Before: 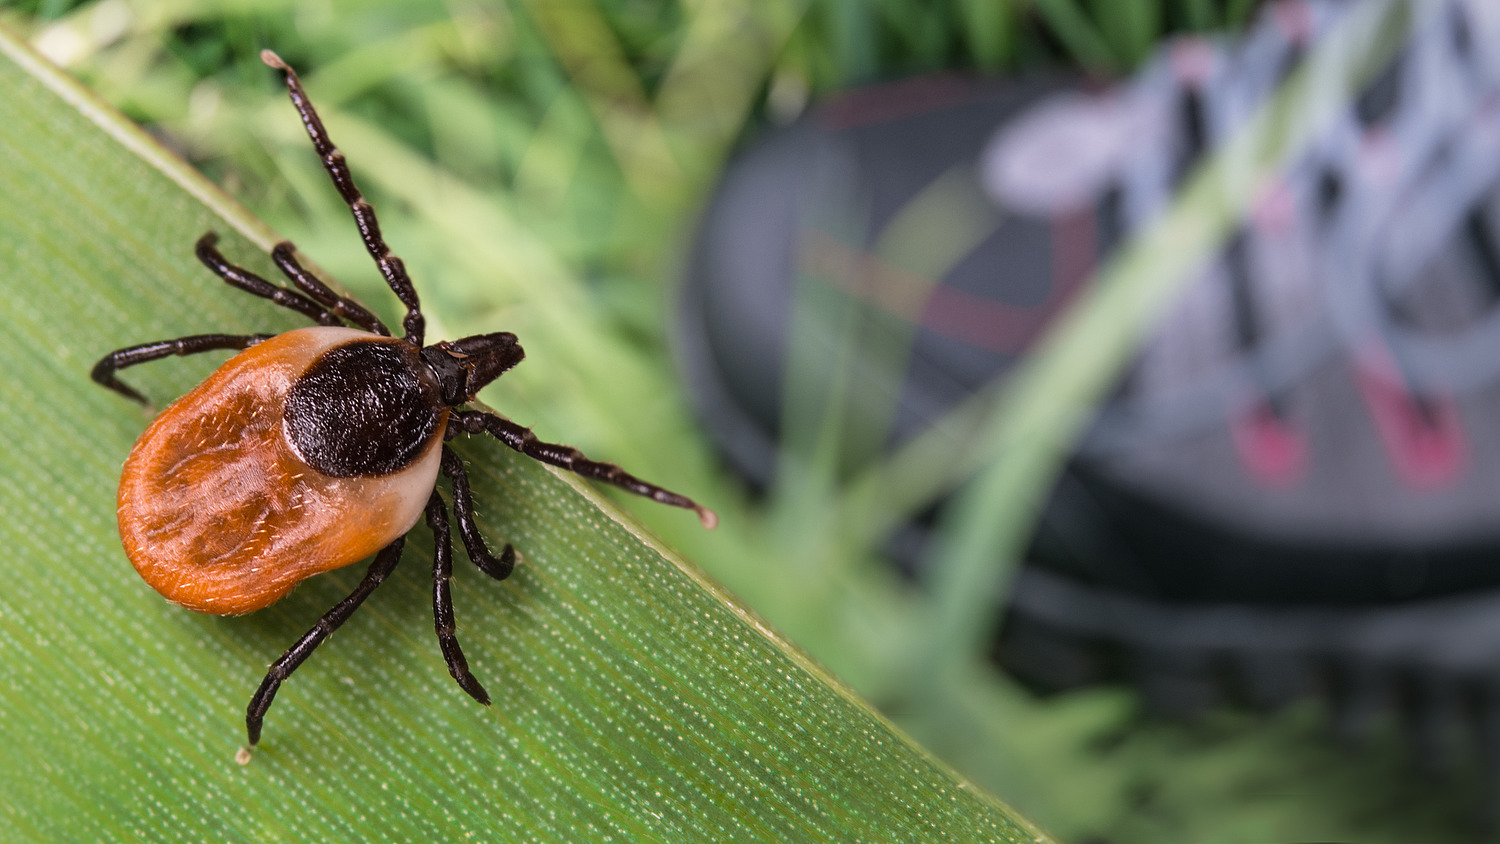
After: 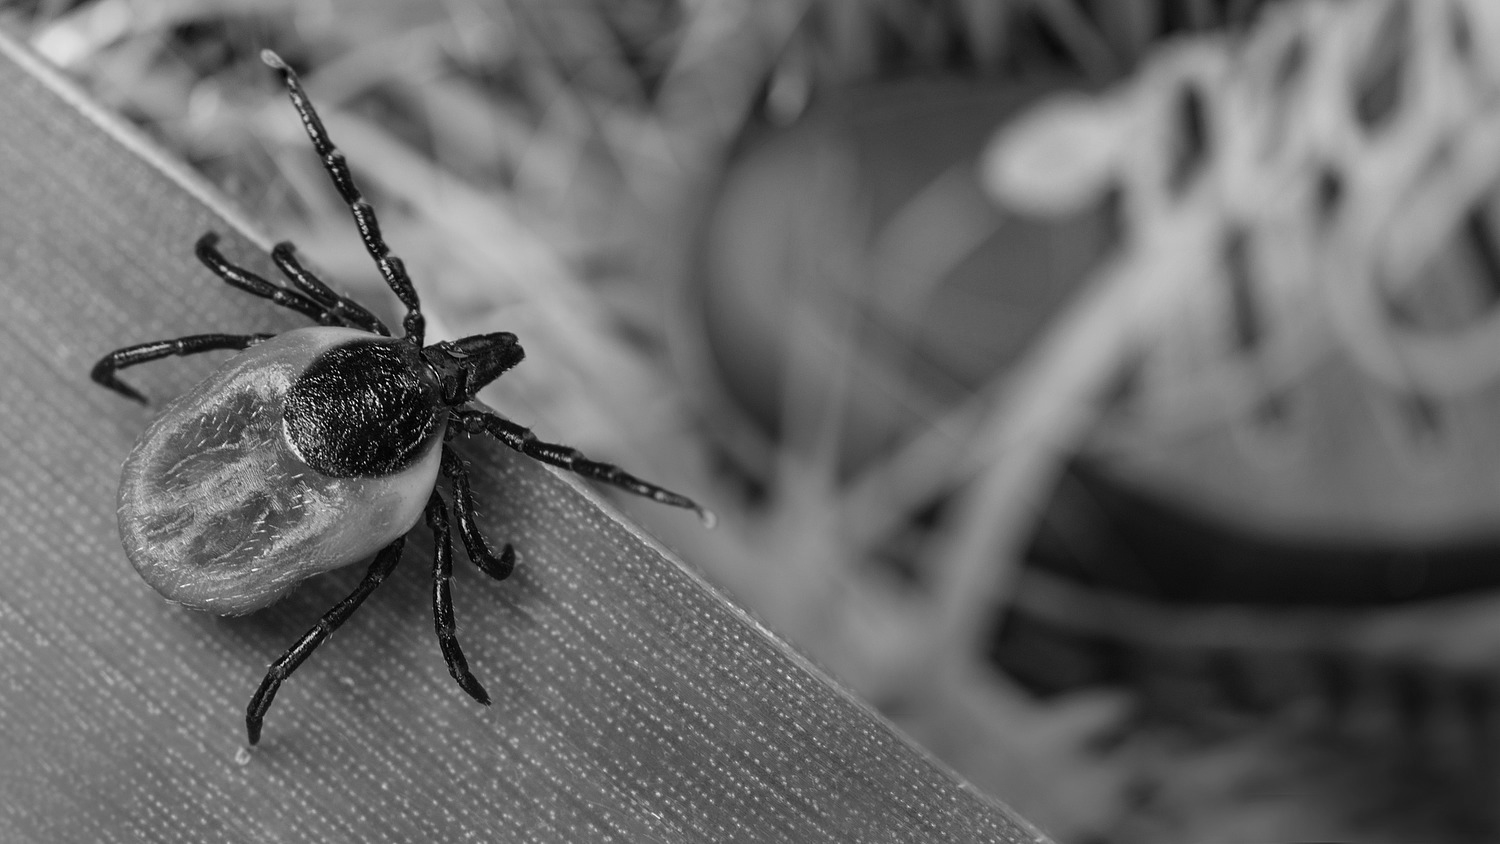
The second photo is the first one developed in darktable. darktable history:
rgb levels: preserve colors max RGB
color calibration: output gray [0.253, 0.26, 0.487, 0], gray › normalize channels true, illuminant same as pipeline (D50), adaptation XYZ, x 0.346, y 0.359, gamut compression 0
